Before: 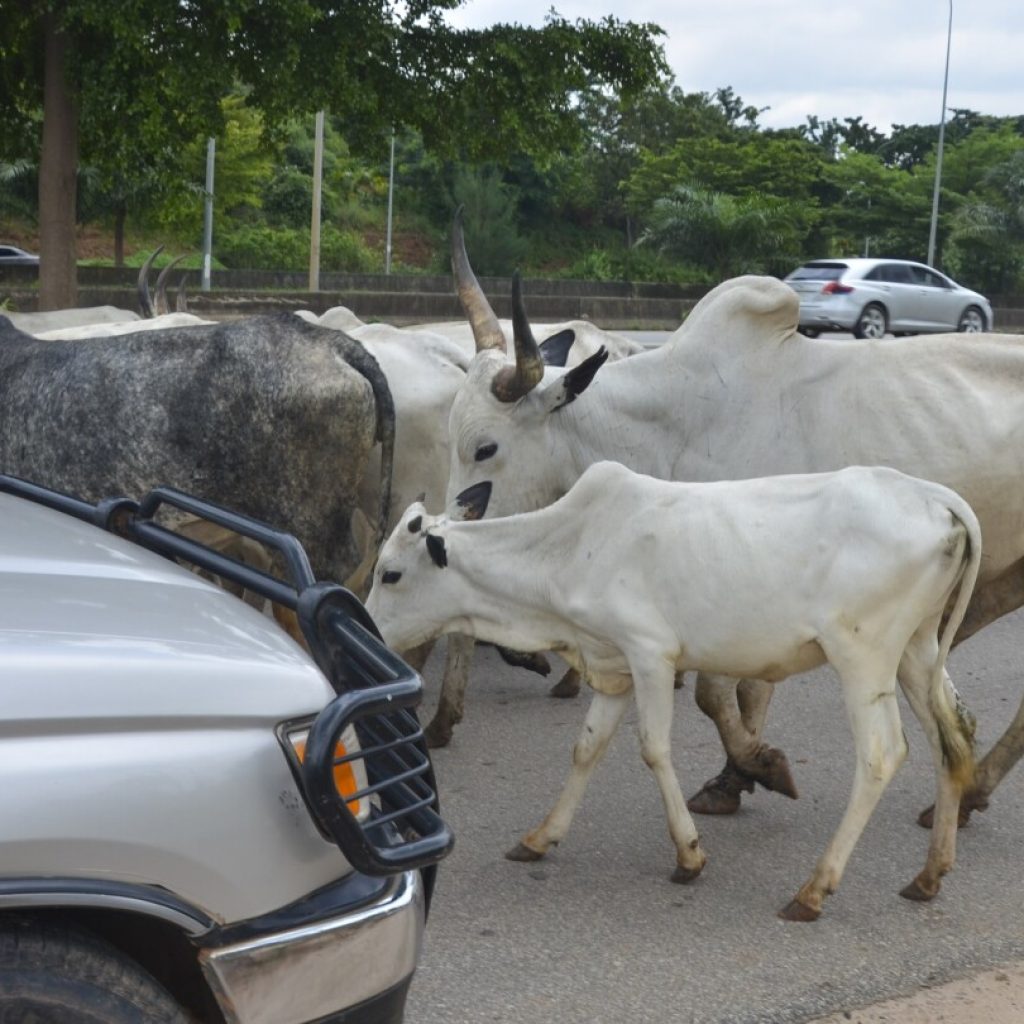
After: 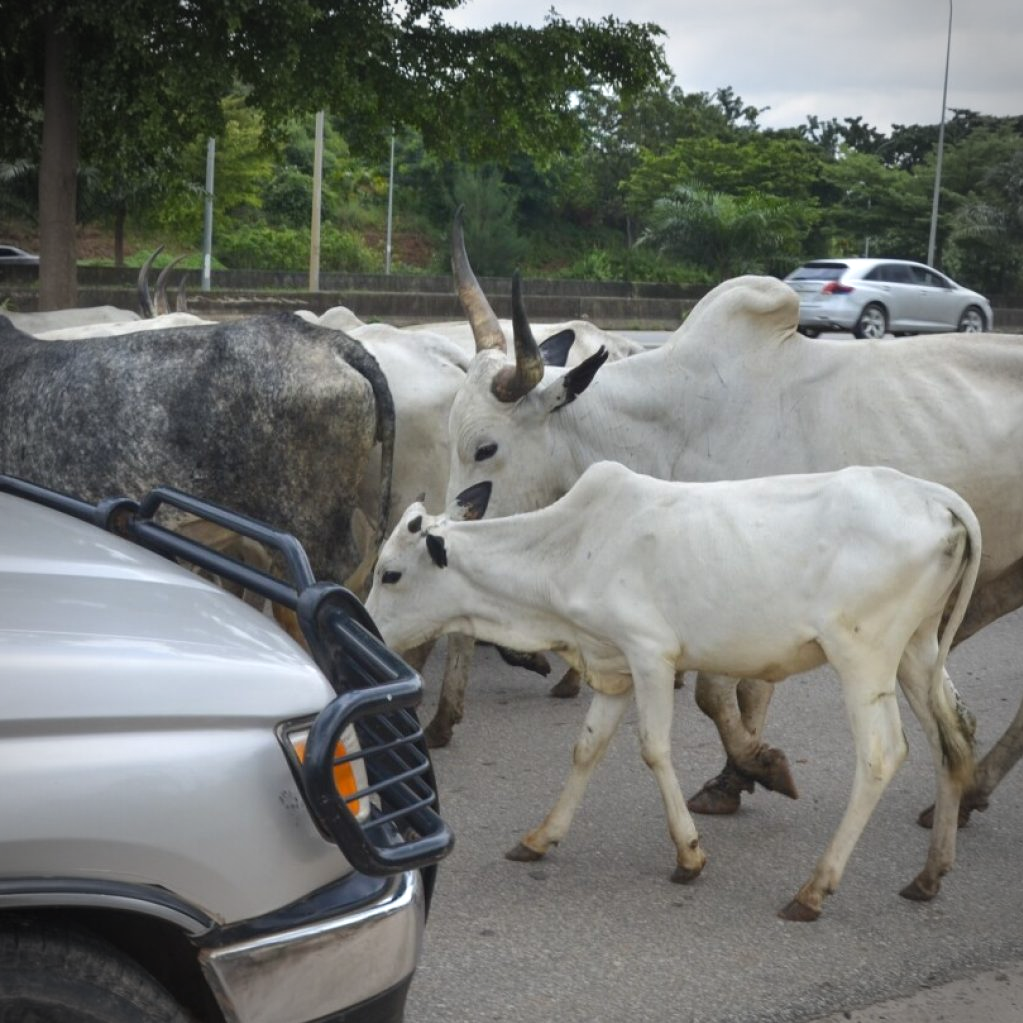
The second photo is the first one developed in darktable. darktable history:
levels: levels [0, 0.48, 0.961]
crop and rotate: left 0.087%, bottom 0.011%
vignetting: saturation -0.658, unbound false
